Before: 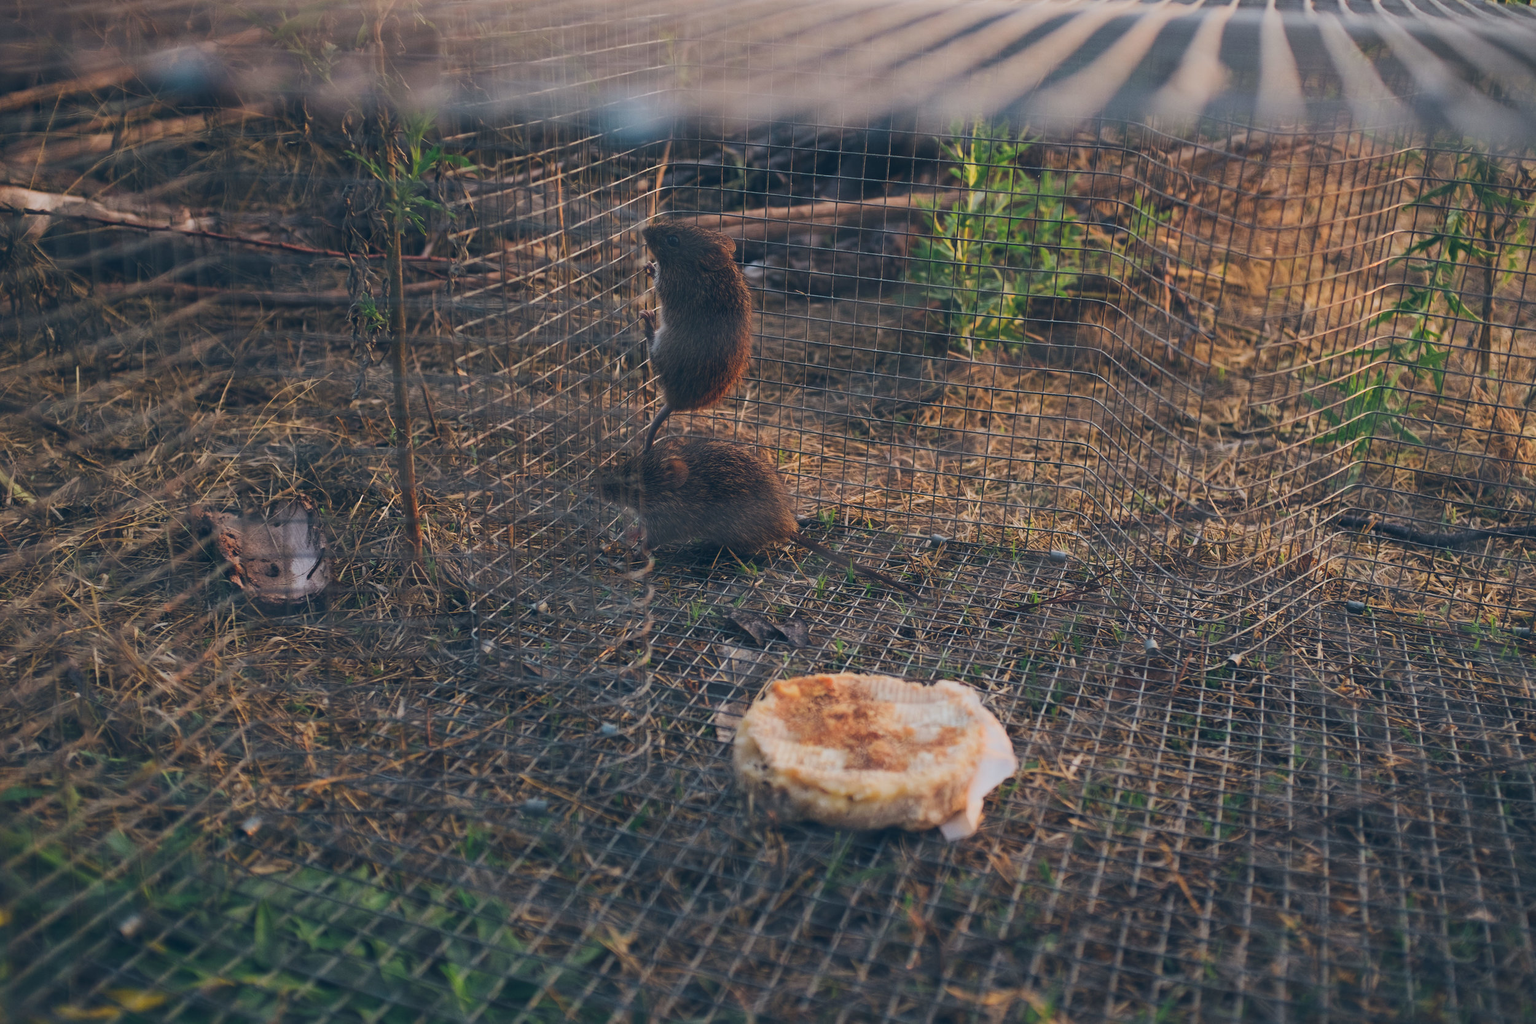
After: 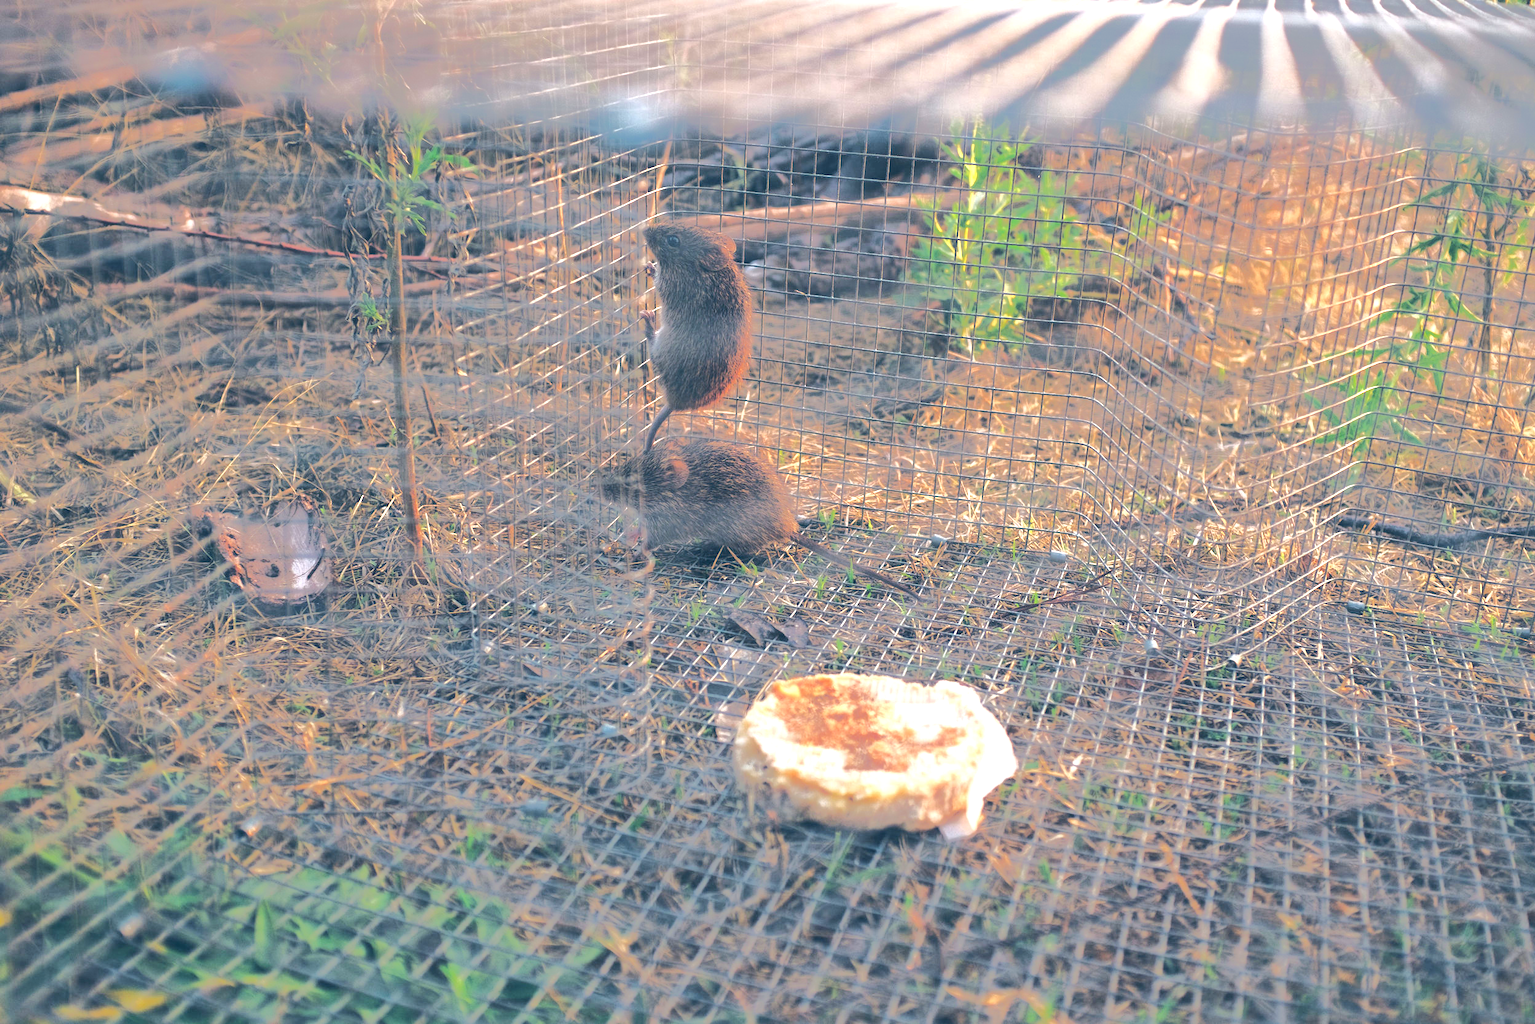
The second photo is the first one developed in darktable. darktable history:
exposure: exposure 1.269 EV, compensate highlight preservation false
tone equalizer: -8 EV -0.532 EV, -7 EV -0.295 EV, -6 EV -0.119 EV, -5 EV 0.438 EV, -4 EV 0.953 EV, -3 EV 0.774 EV, -2 EV -0.007 EV, -1 EV 0.123 EV, +0 EV -0.013 EV, edges refinement/feathering 500, mask exposure compensation -1.57 EV, preserve details no
